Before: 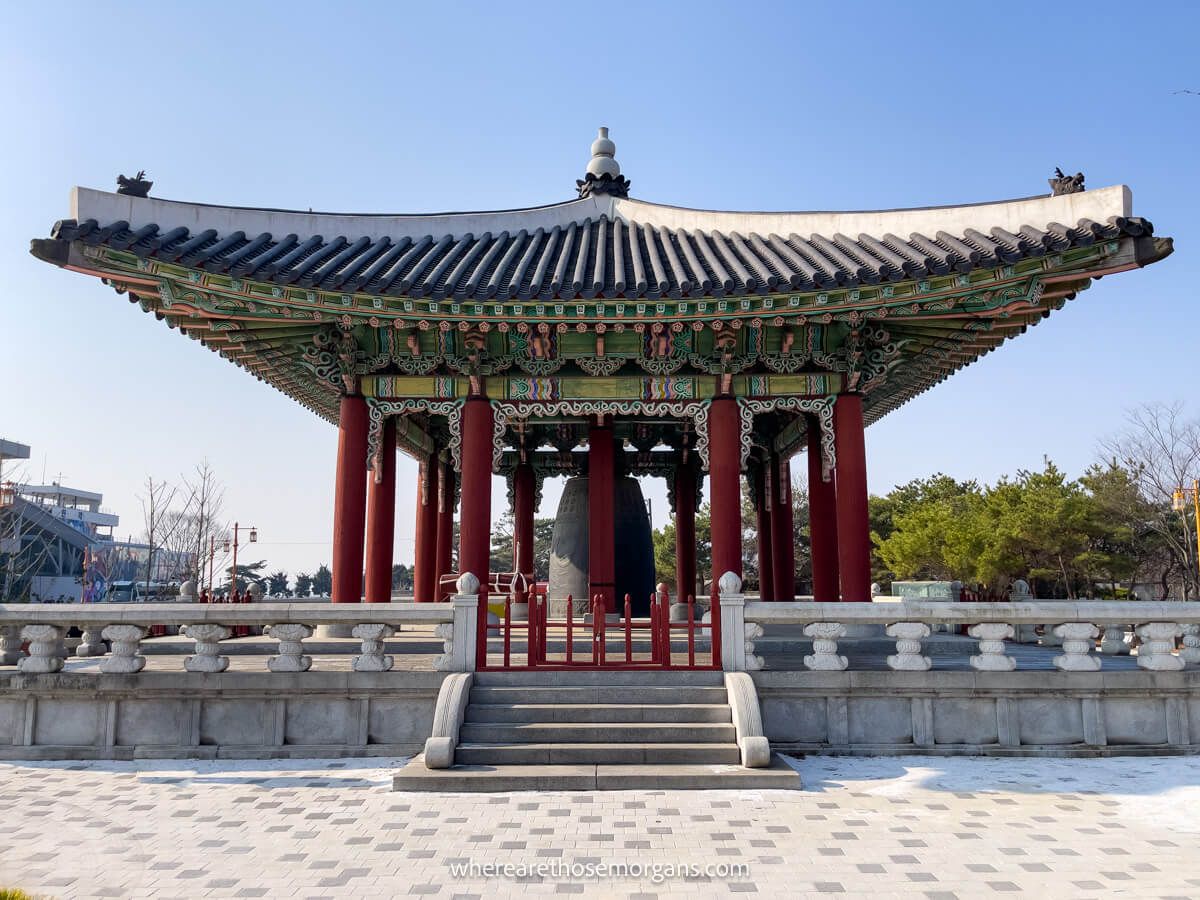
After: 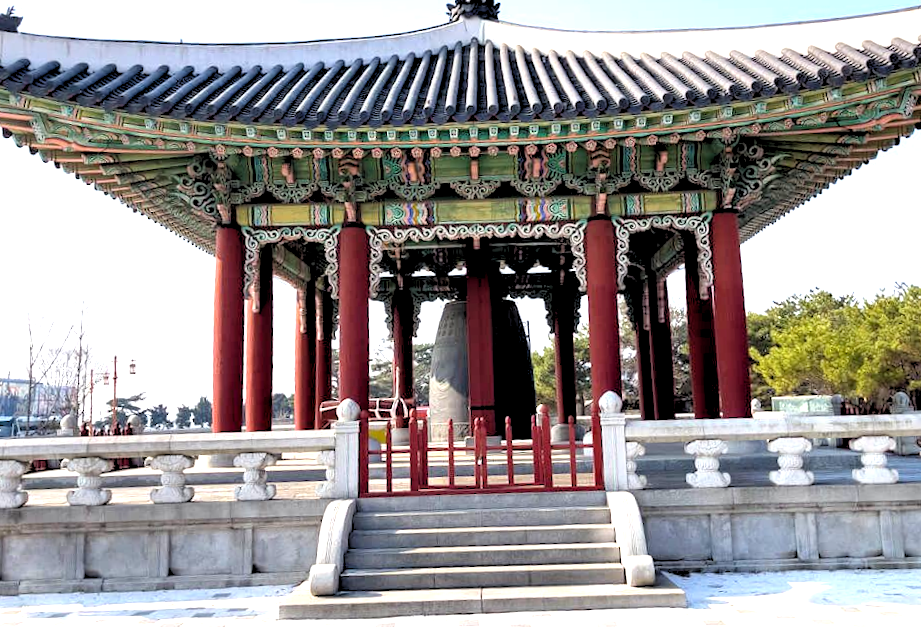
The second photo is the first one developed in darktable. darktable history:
crop and rotate: angle -3.37°, left 9.79%, top 20.73%, right 12.42%, bottom 11.82%
rgb levels: levels [[0.013, 0.434, 0.89], [0, 0.5, 1], [0, 0.5, 1]]
exposure: exposure 1 EV, compensate highlight preservation false
rotate and perspective: rotation -4.86°, automatic cropping off
